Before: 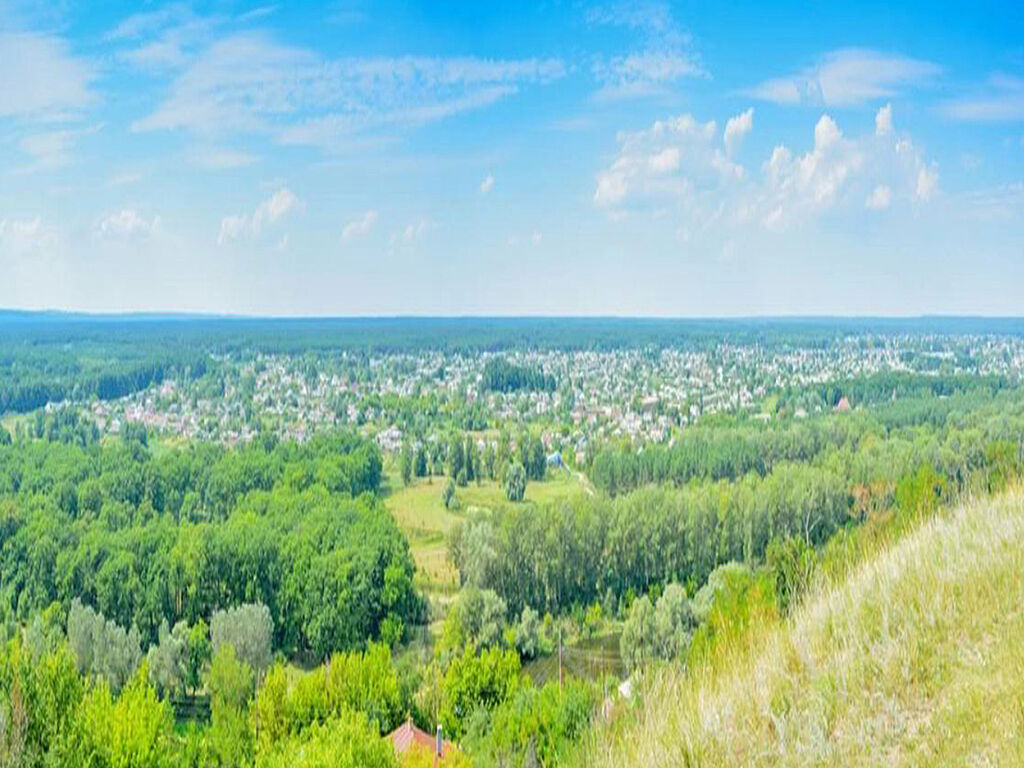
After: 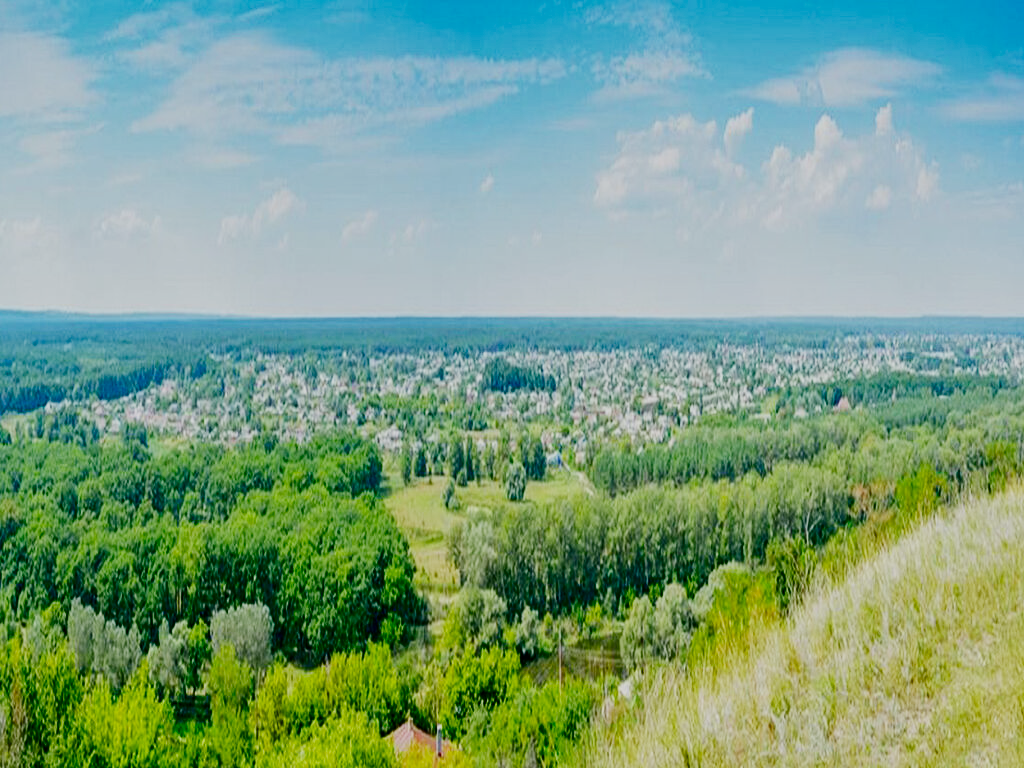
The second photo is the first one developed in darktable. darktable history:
contrast brightness saturation: contrast 0.1, brightness -0.26, saturation 0.14
sigmoid: contrast 1.6, skew -0.2, preserve hue 0%, red attenuation 0.1, red rotation 0.035, green attenuation 0.1, green rotation -0.017, blue attenuation 0.15, blue rotation -0.052, base primaries Rec2020
